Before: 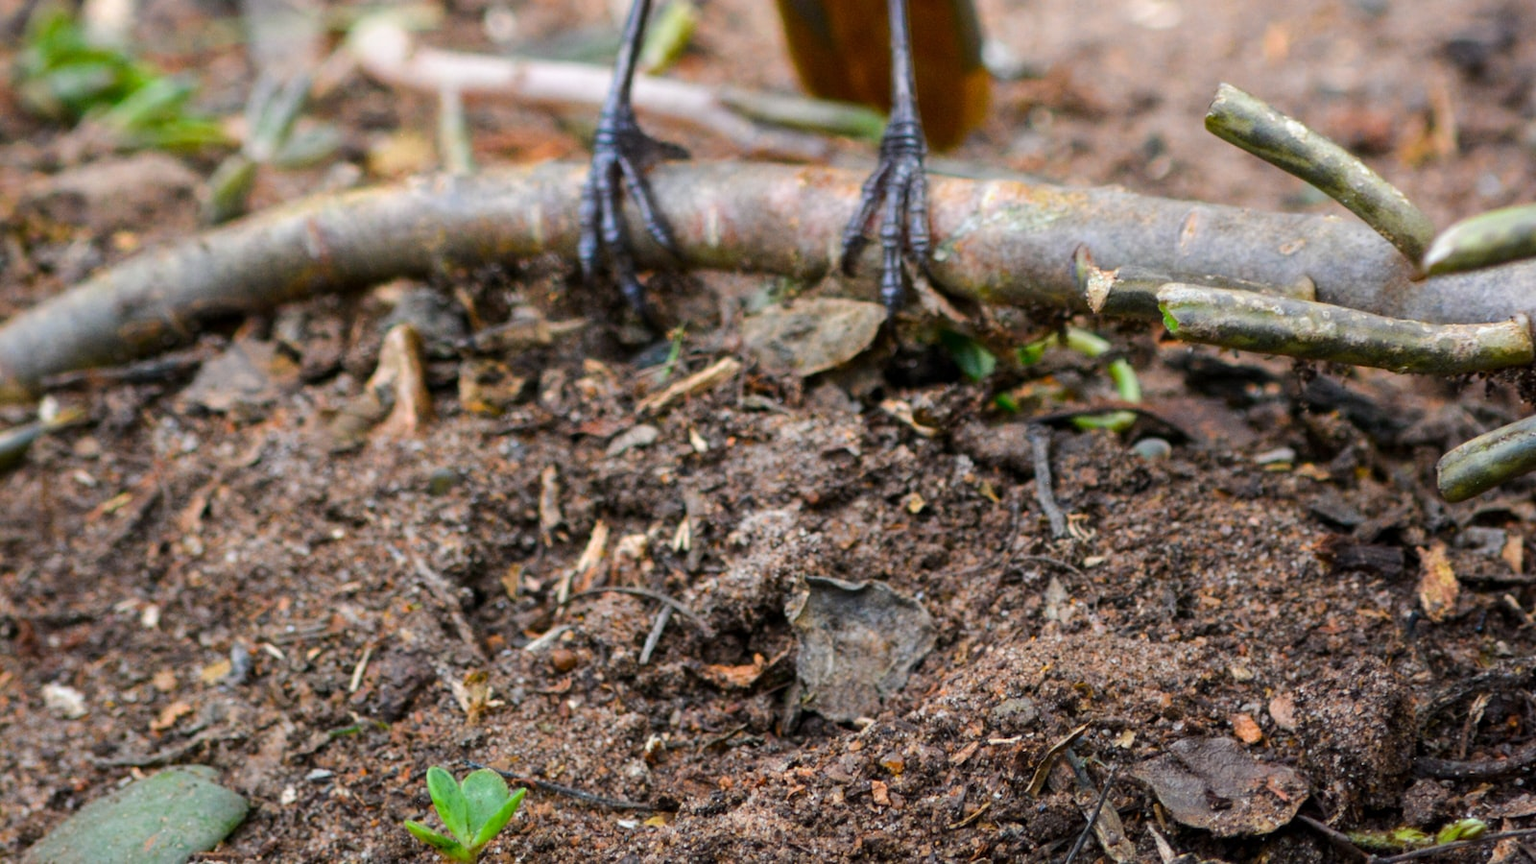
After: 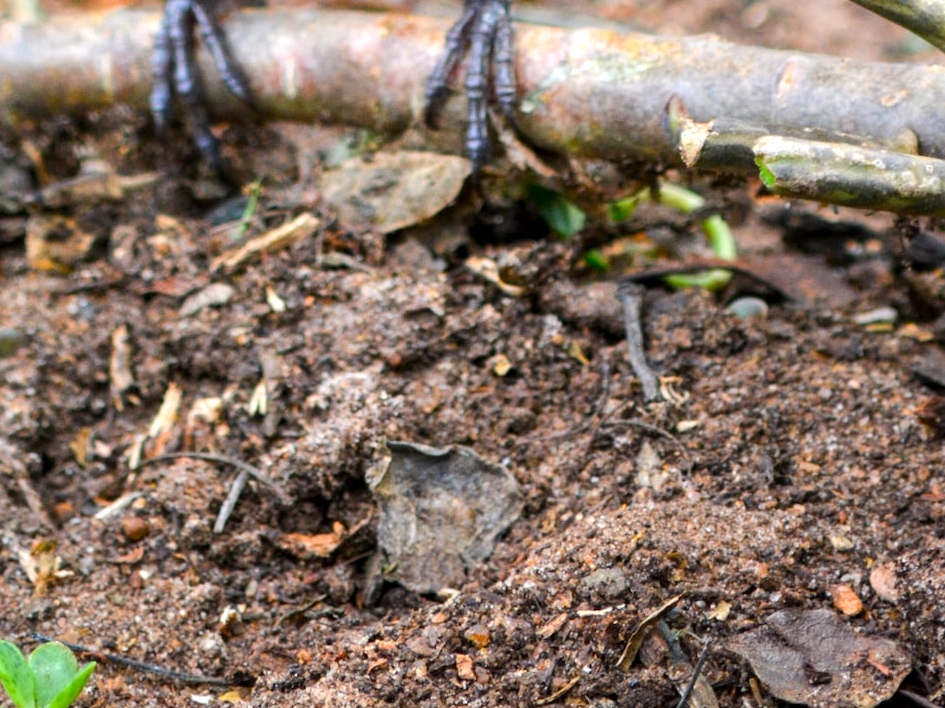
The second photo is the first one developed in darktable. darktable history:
crop and rotate: left 28.256%, top 17.734%, right 12.656%, bottom 3.573%
exposure: black level correction 0.001, exposure 0.5 EV, compensate exposure bias true, compensate highlight preservation false
